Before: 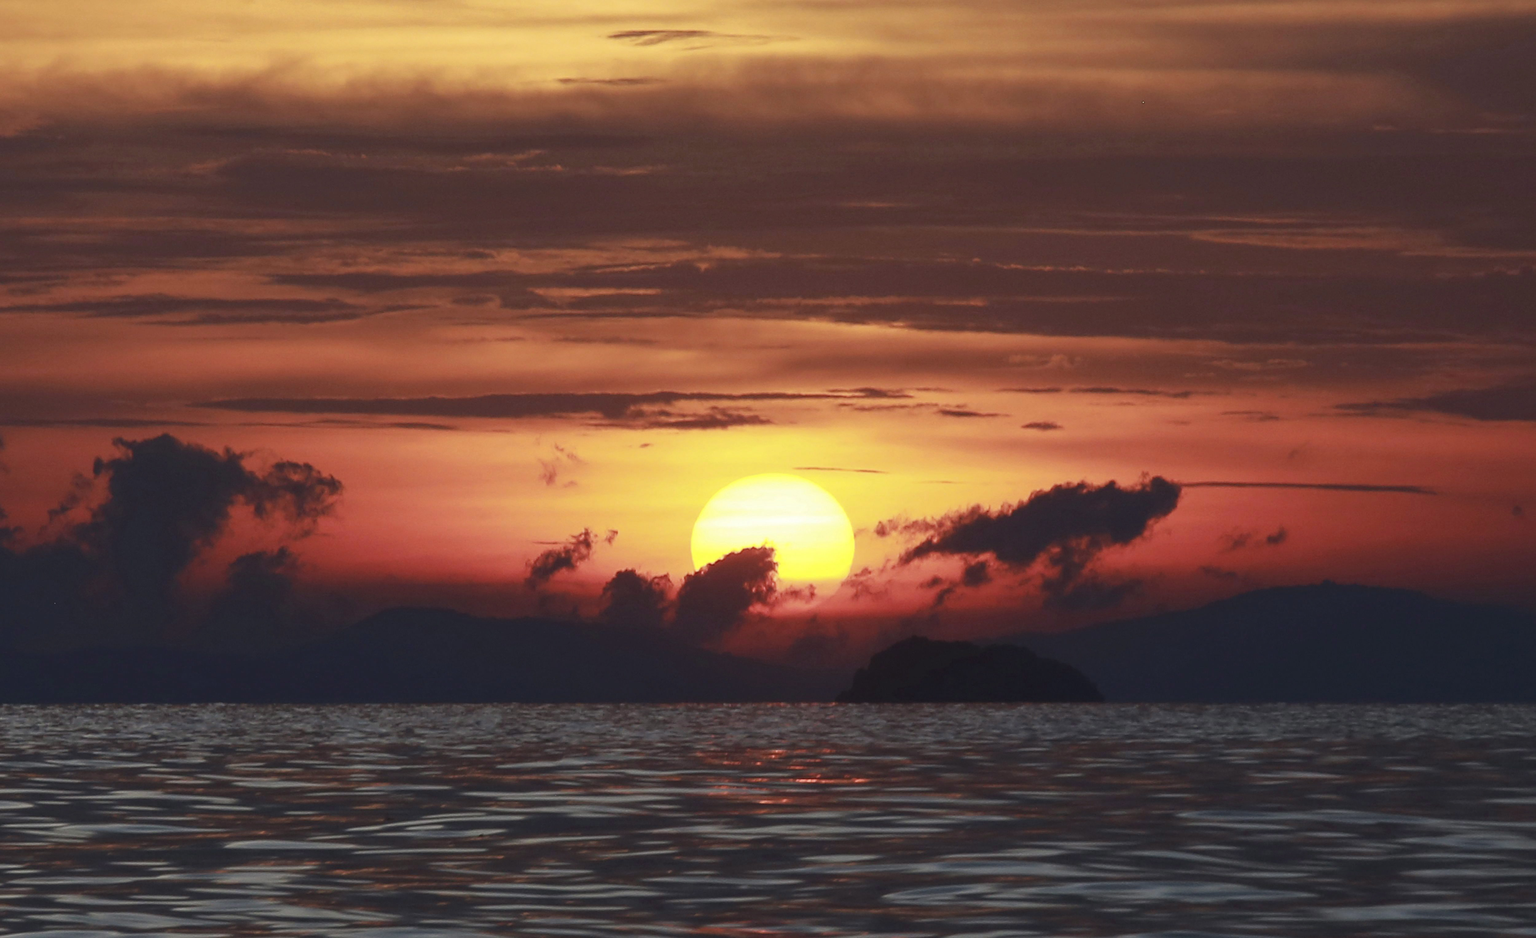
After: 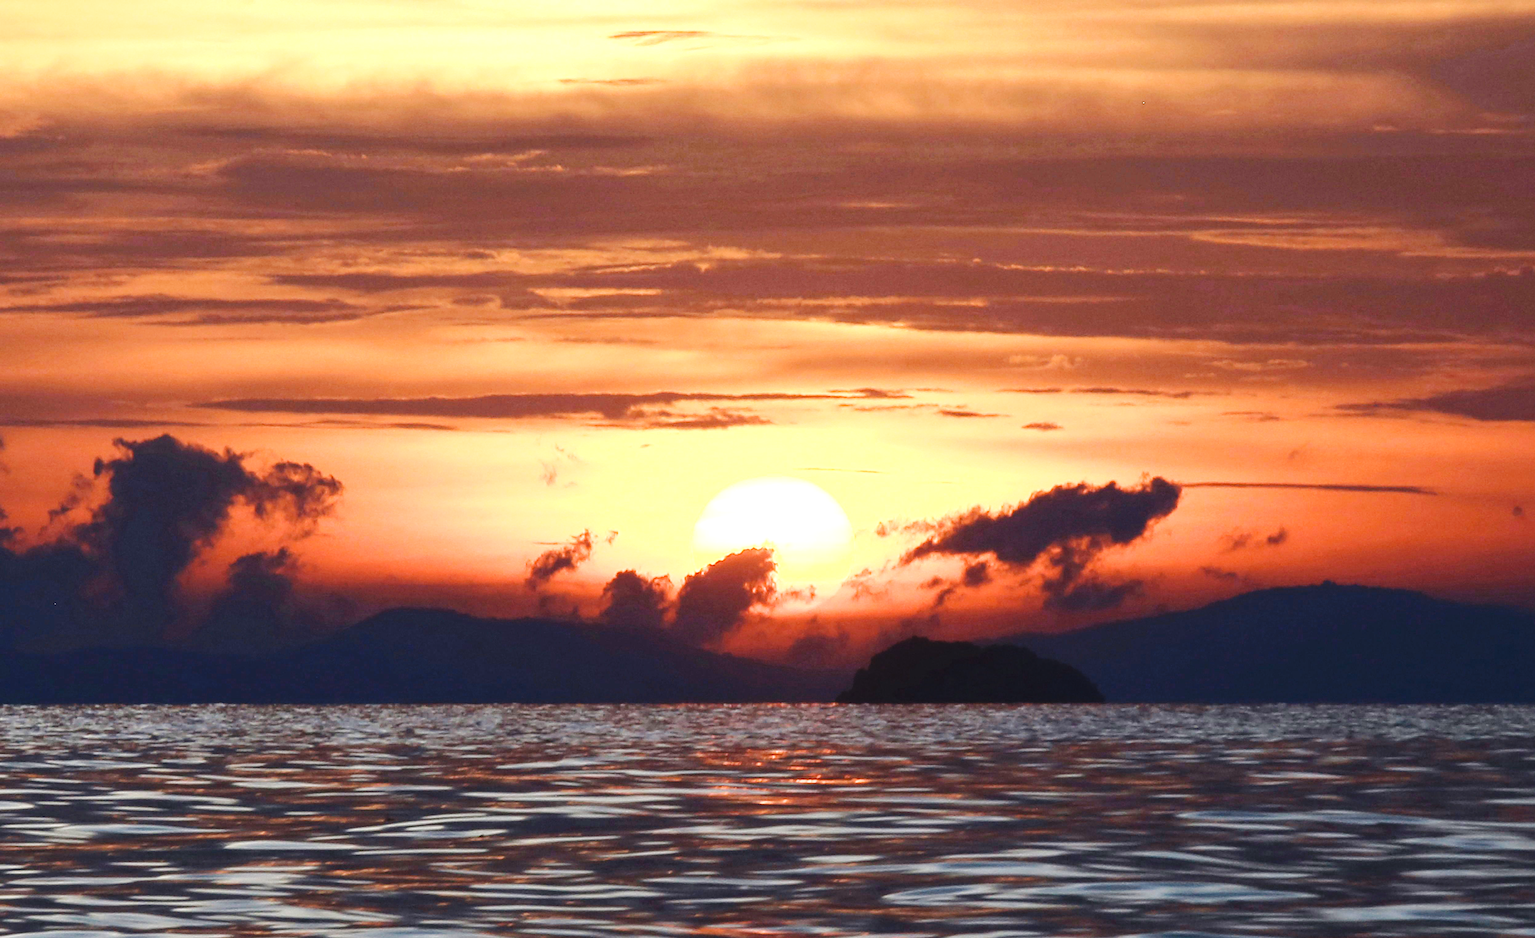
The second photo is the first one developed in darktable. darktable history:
exposure: black level correction 0, exposure 0.7 EV, compensate exposure bias true, compensate highlight preservation false
base curve: curves: ch0 [(0, 0) (0.036, 0.025) (0.121, 0.166) (0.206, 0.329) (0.605, 0.79) (1, 1)], preserve colors none
color contrast: green-magenta contrast 0.81
